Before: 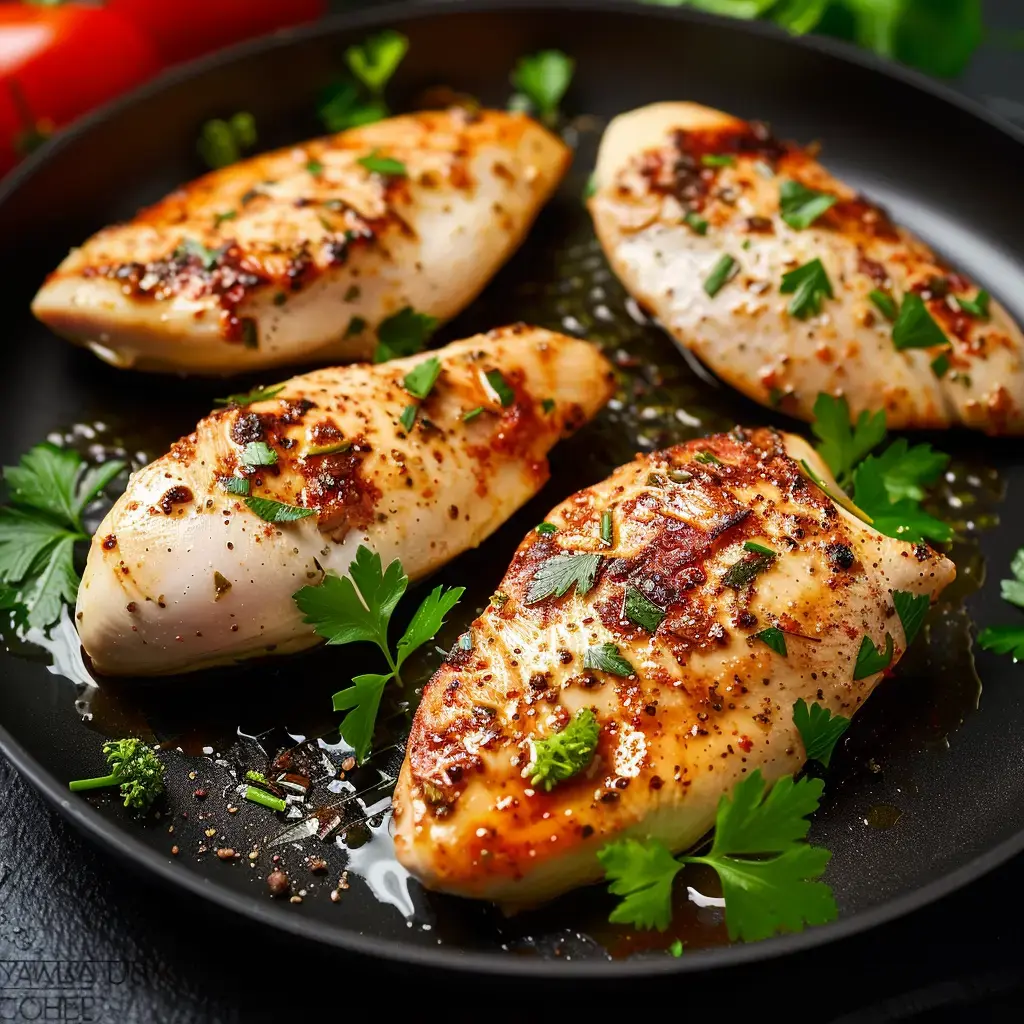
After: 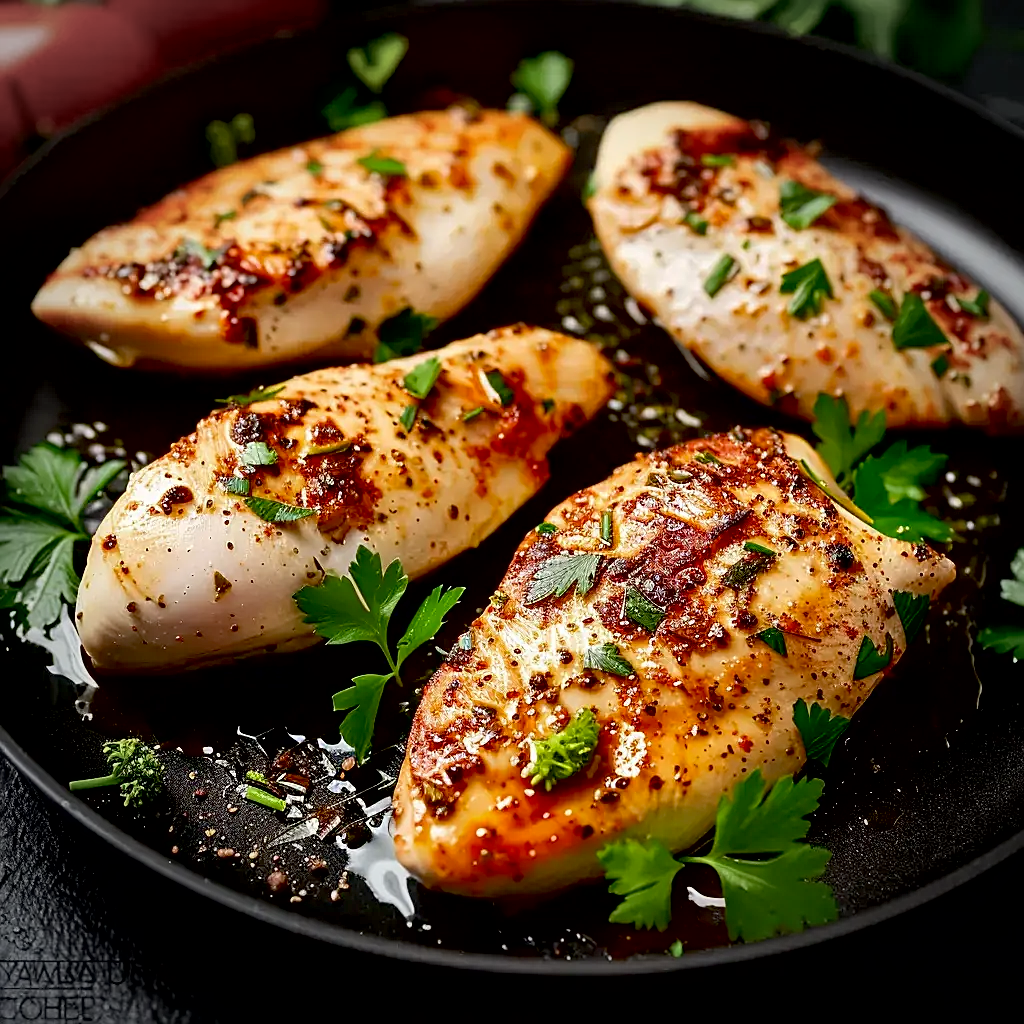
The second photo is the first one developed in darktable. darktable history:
vignetting: fall-off start 75.15%, width/height ratio 1.077
sharpen: on, module defaults
shadows and highlights: shadows 23.13, highlights -49.15, soften with gaussian
exposure: black level correction 0.016, exposure -0.006 EV, compensate exposure bias true, compensate highlight preservation false
